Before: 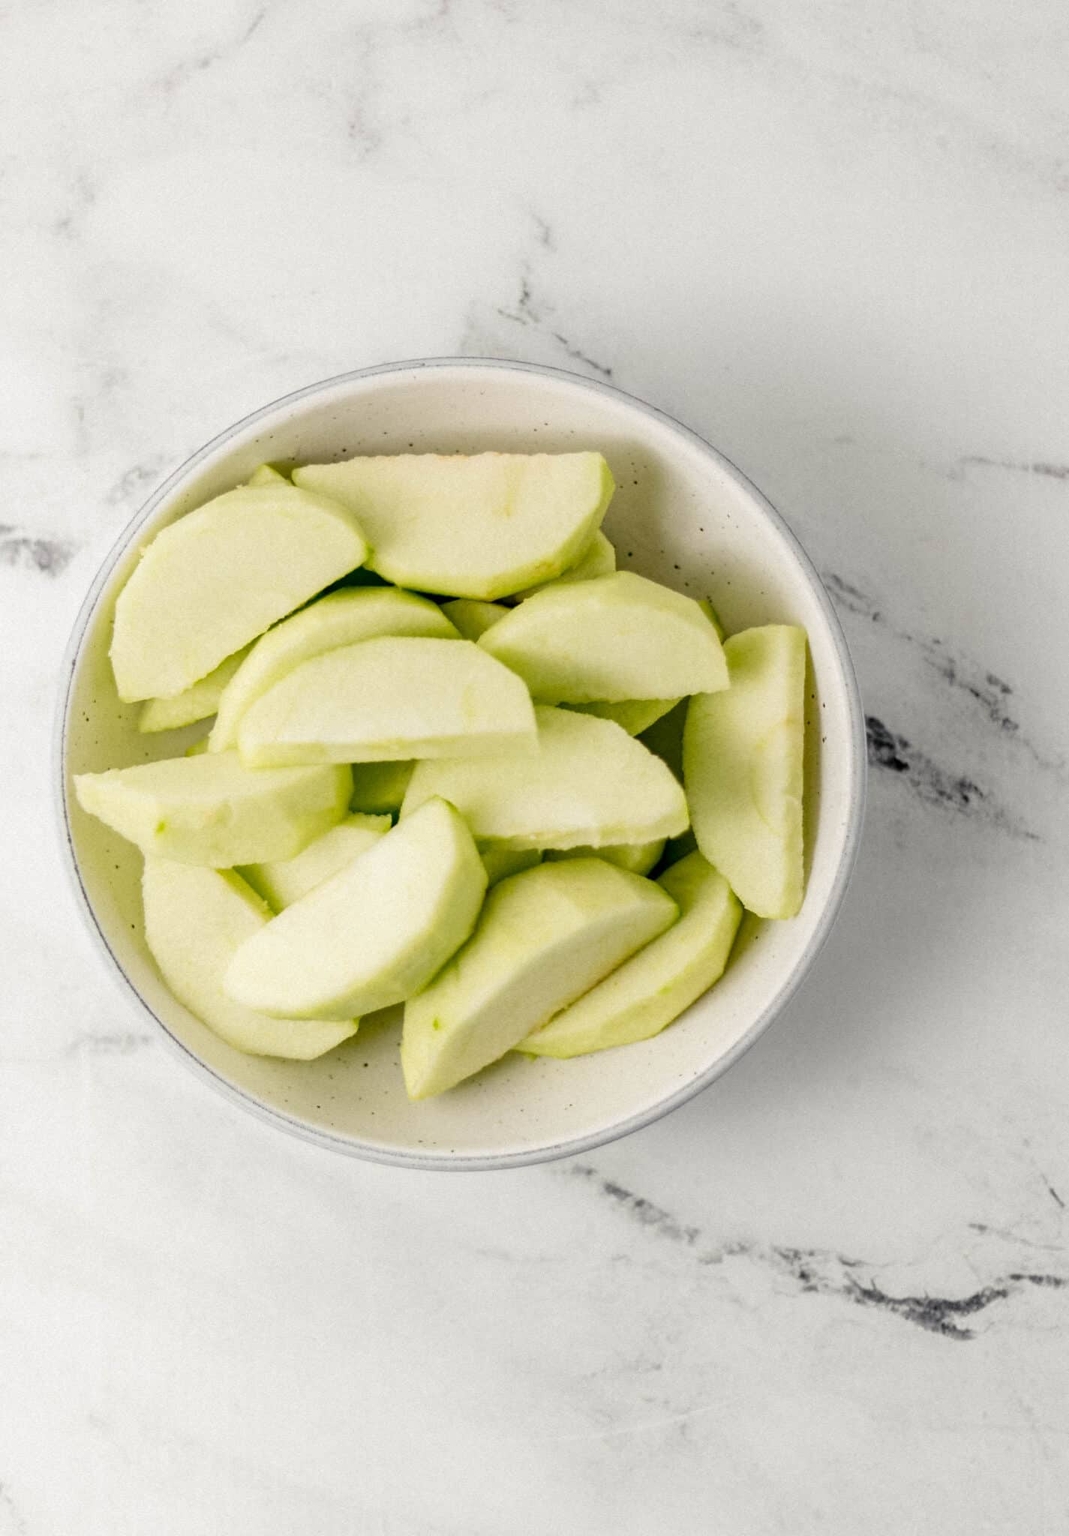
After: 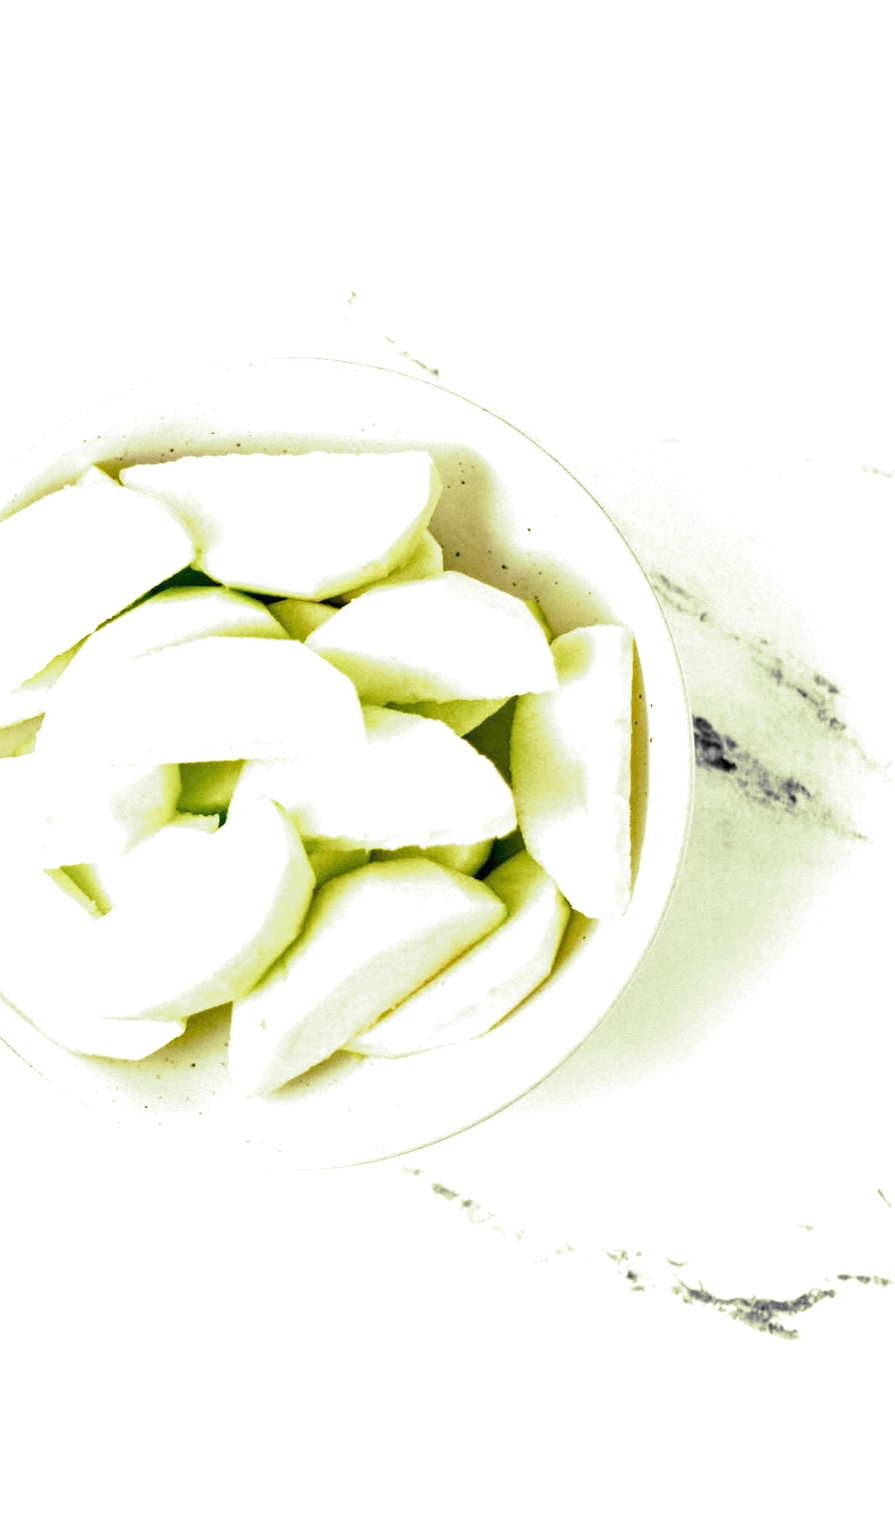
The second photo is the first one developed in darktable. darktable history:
crop: left 16.145%
exposure: black level correction 0, exposure 1.3 EV, compensate exposure bias true, compensate highlight preservation false
split-toning: shadows › hue 290.82°, shadows › saturation 0.34, highlights › saturation 0.38, balance 0, compress 50%
